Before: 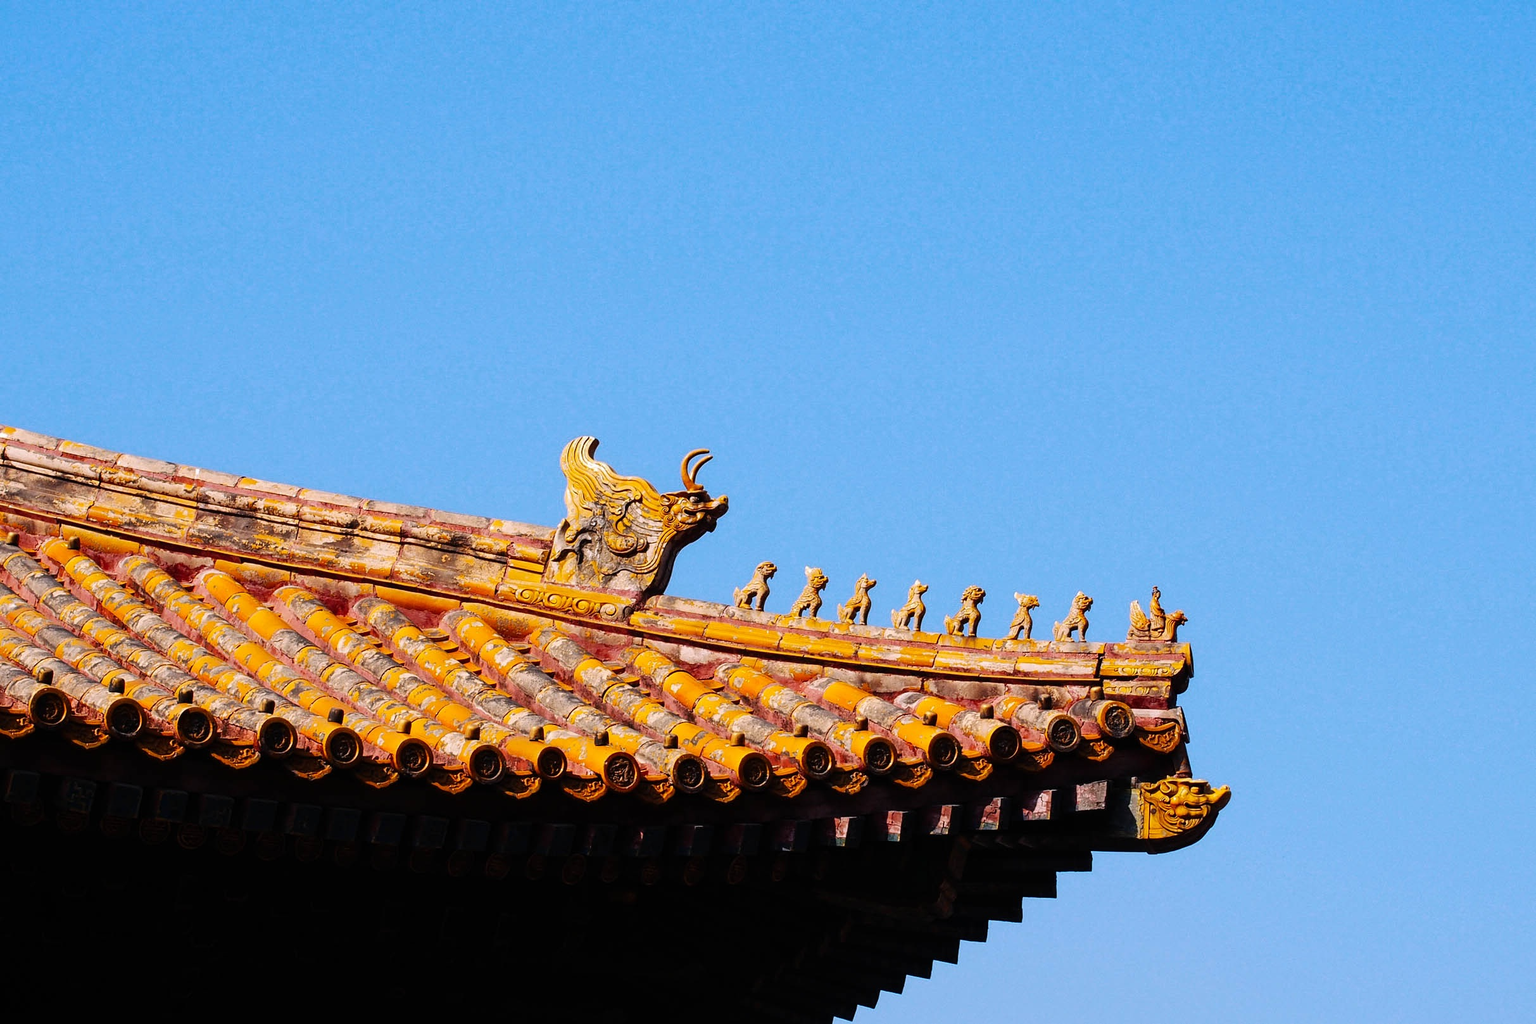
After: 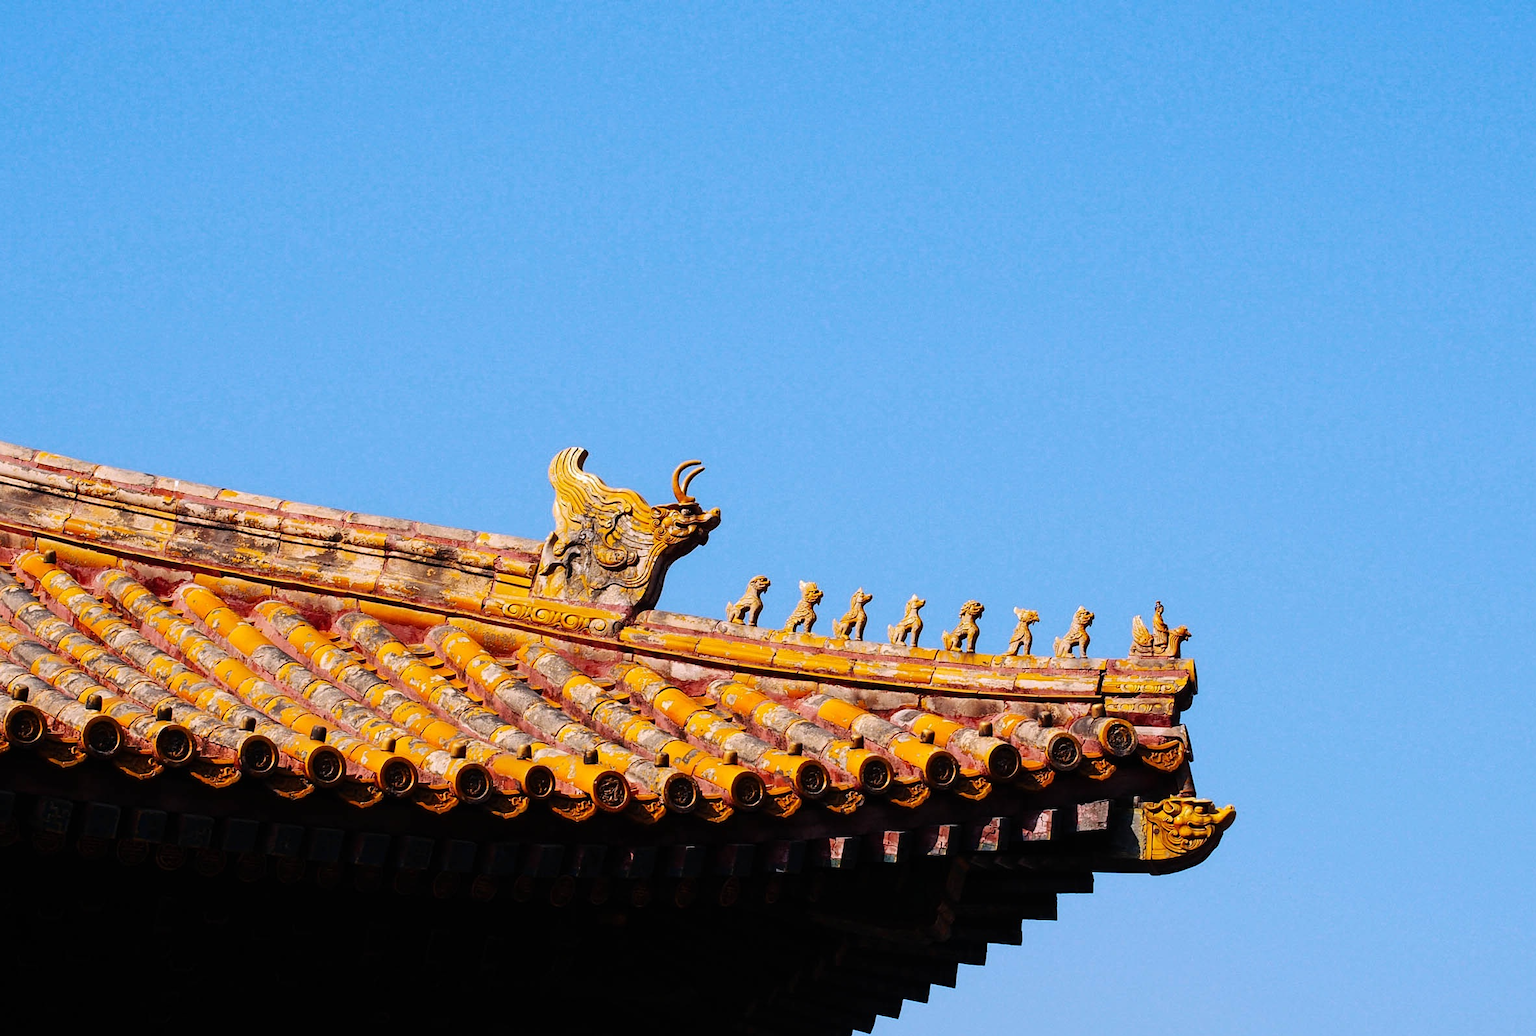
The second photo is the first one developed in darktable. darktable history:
crop and rotate: left 1.653%, right 0.74%, bottom 1.192%
